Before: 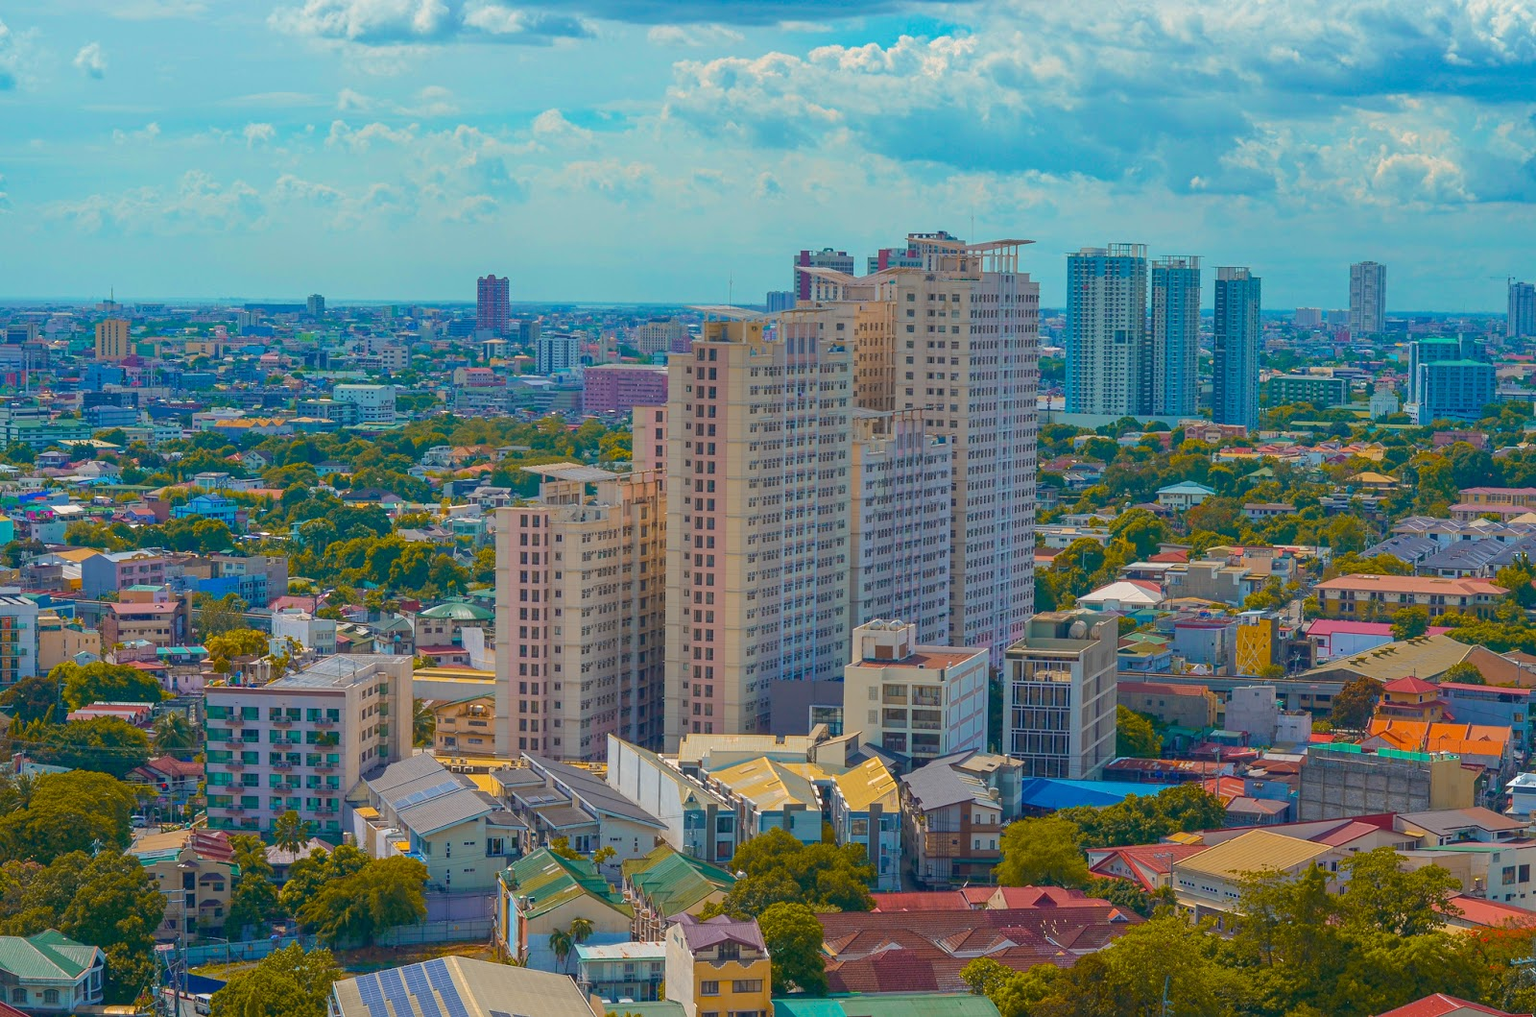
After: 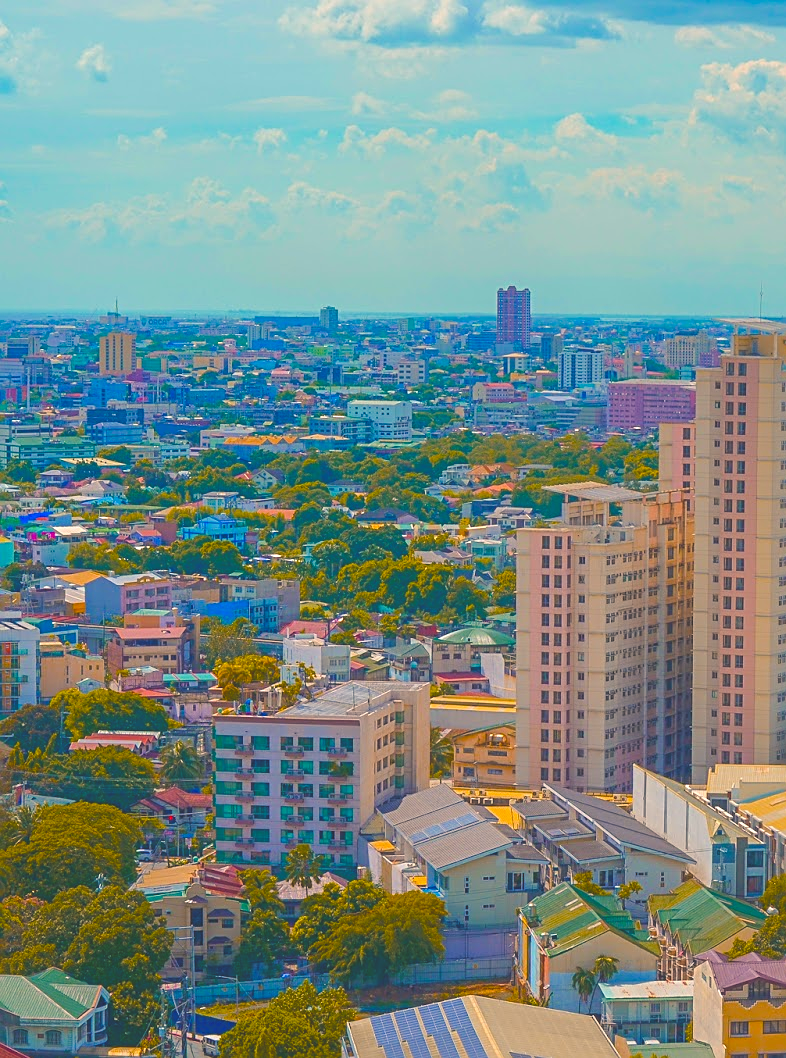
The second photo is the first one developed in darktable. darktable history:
contrast brightness saturation: contrast 0.03, brightness 0.06, saturation 0.13
crop and rotate: left 0%, top 0%, right 50.845%
sharpen: on, module defaults
color balance rgb: shadows lift › chroma 2%, shadows lift › hue 247.2°, power › chroma 0.3%, power › hue 25.2°, highlights gain › chroma 3%, highlights gain › hue 60°, global offset › luminance 2%, perceptual saturation grading › global saturation 20%, perceptual saturation grading › highlights -20%, perceptual saturation grading › shadows 30%
